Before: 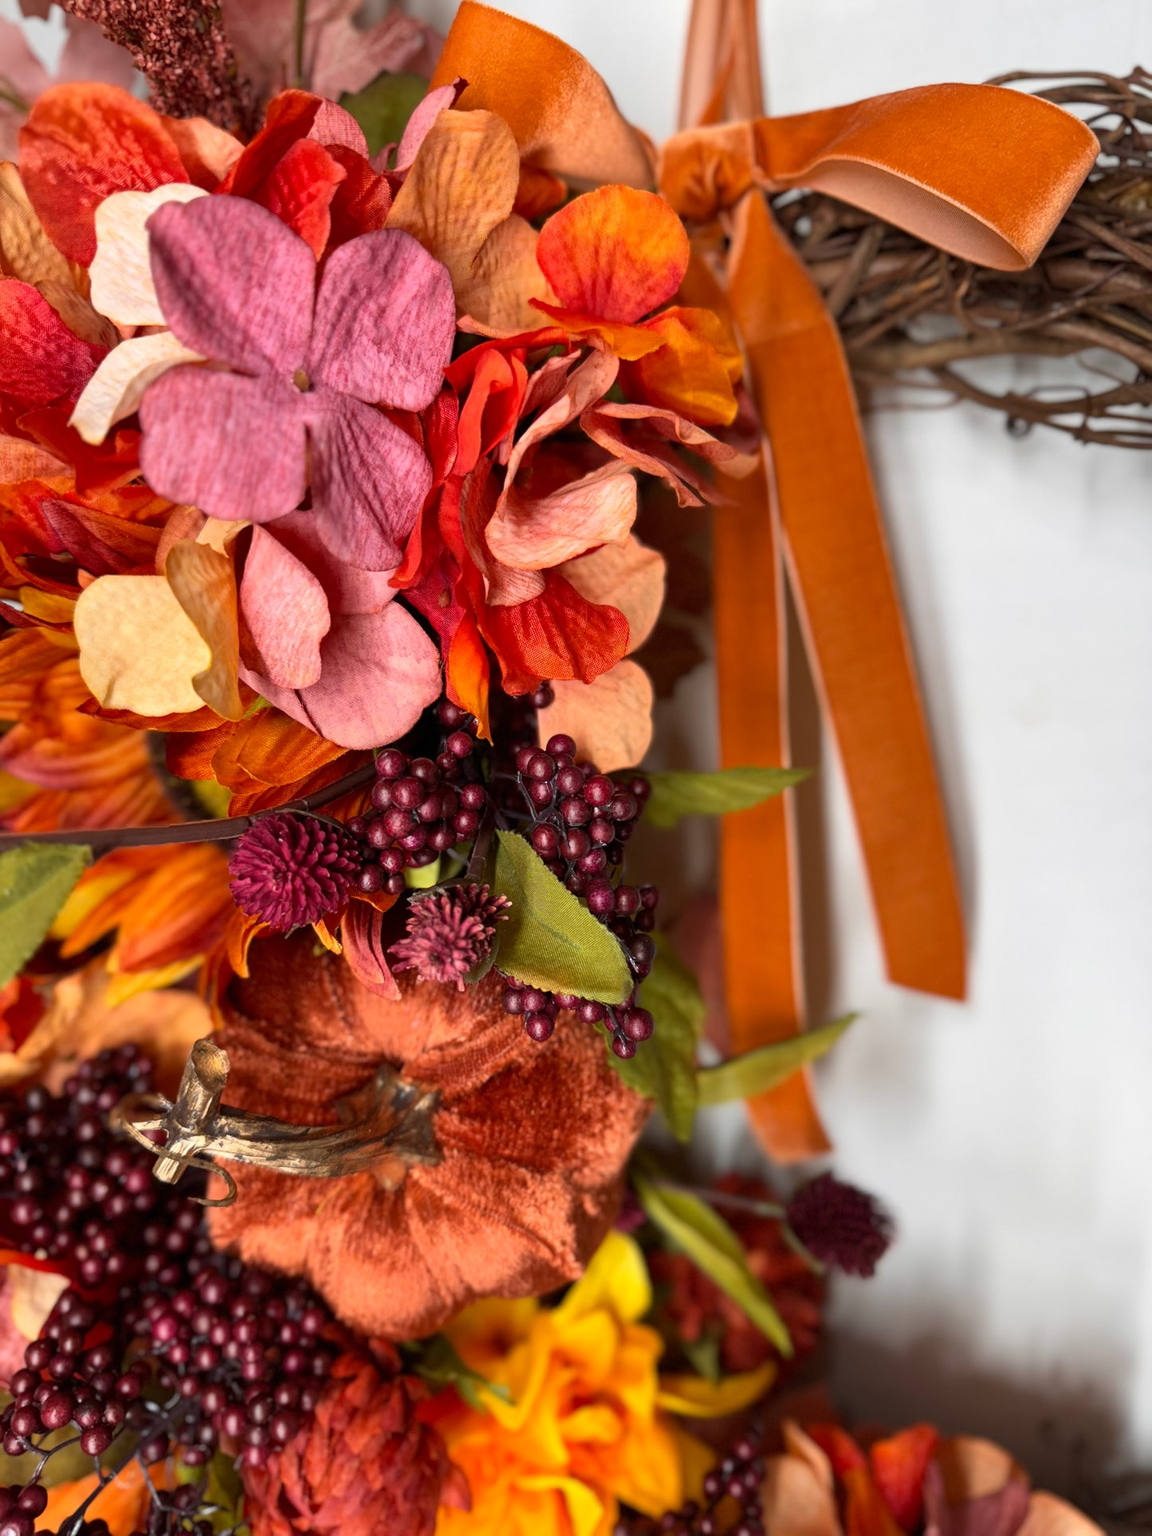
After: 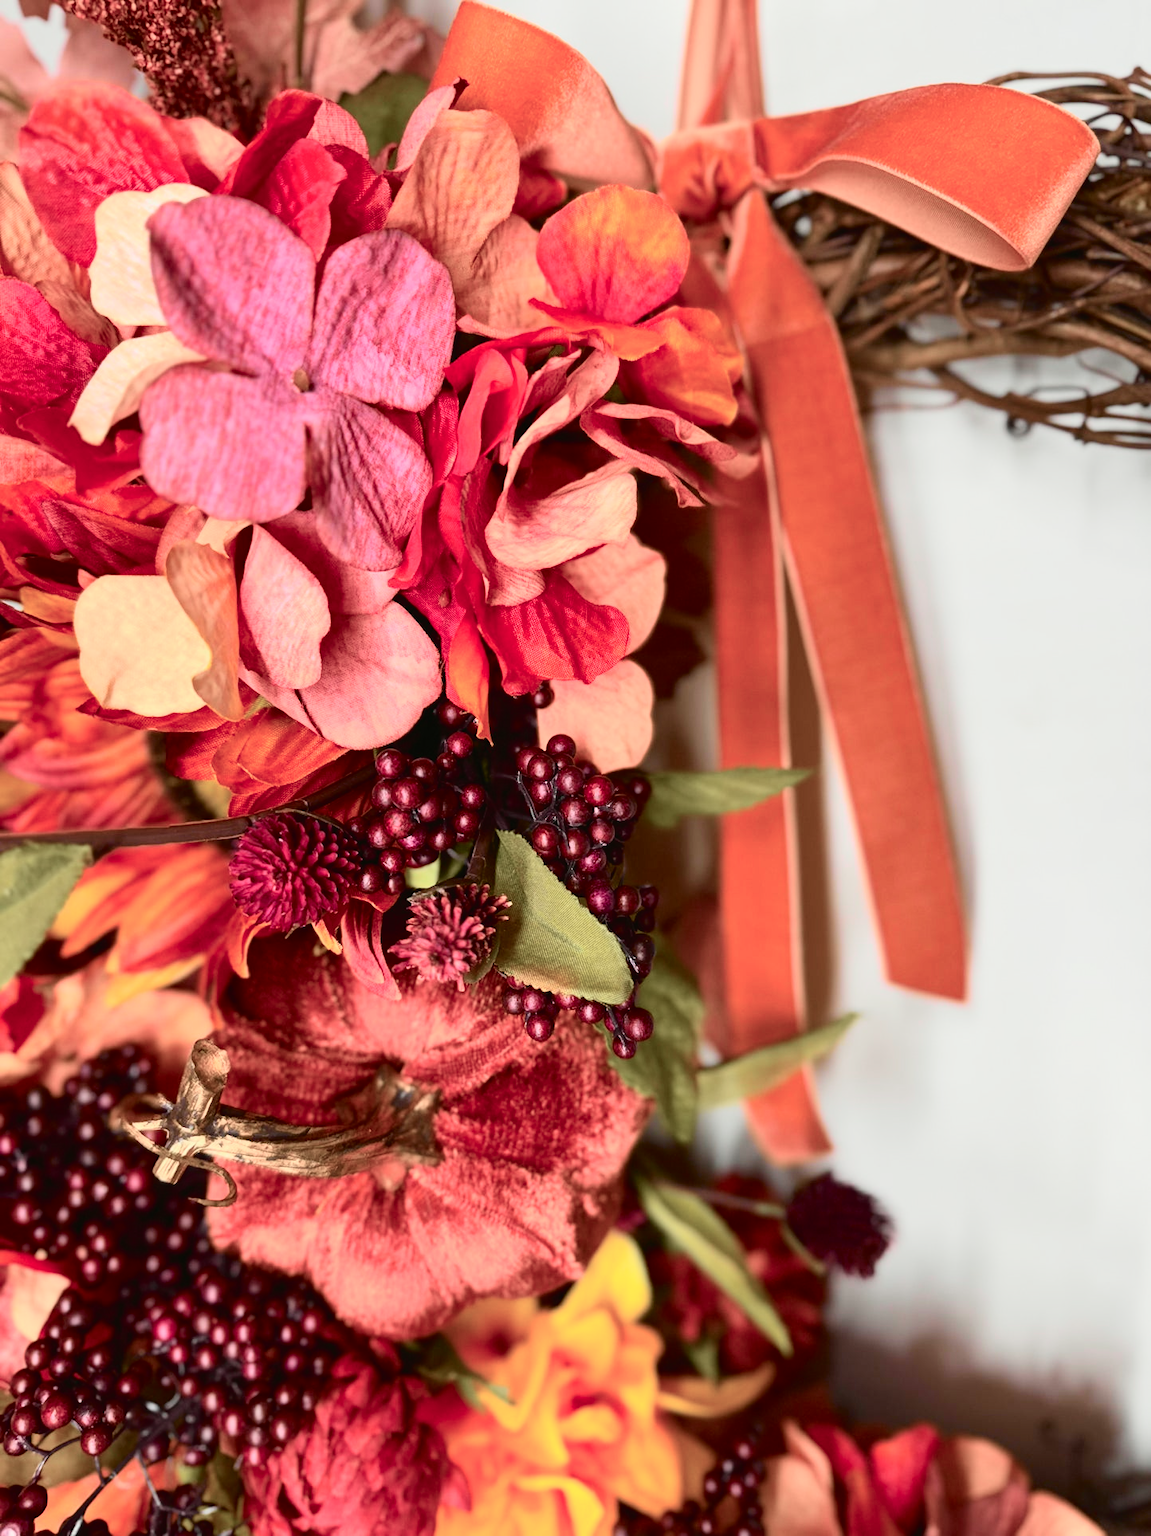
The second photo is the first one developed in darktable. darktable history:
tone curve: curves: ch0 [(0, 0.023) (0.113, 0.081) (0.204, 0.197) (0.498, 0.608) (0.709, 0.819) (0.984, 0.961)]; ch1 [(0, 0) (0.172, 0.123) (0.317, 0.272) (0.414, 0.382) (0.476, 0.479) (0.505, 0.501) (0.528, 0.54) (0.618, 0.647) (0.709, 0.764) (1, 1)]; ch2 [(0, 0) (0.411, 0.424) (0.492, 0.502) (0.521, 0.521) (0.55, 0.576) (0.686, 0.638) (1, 1)], color space Lab, independent channels, preserve colors none
contrast brightness saturation: saturation -0.05
